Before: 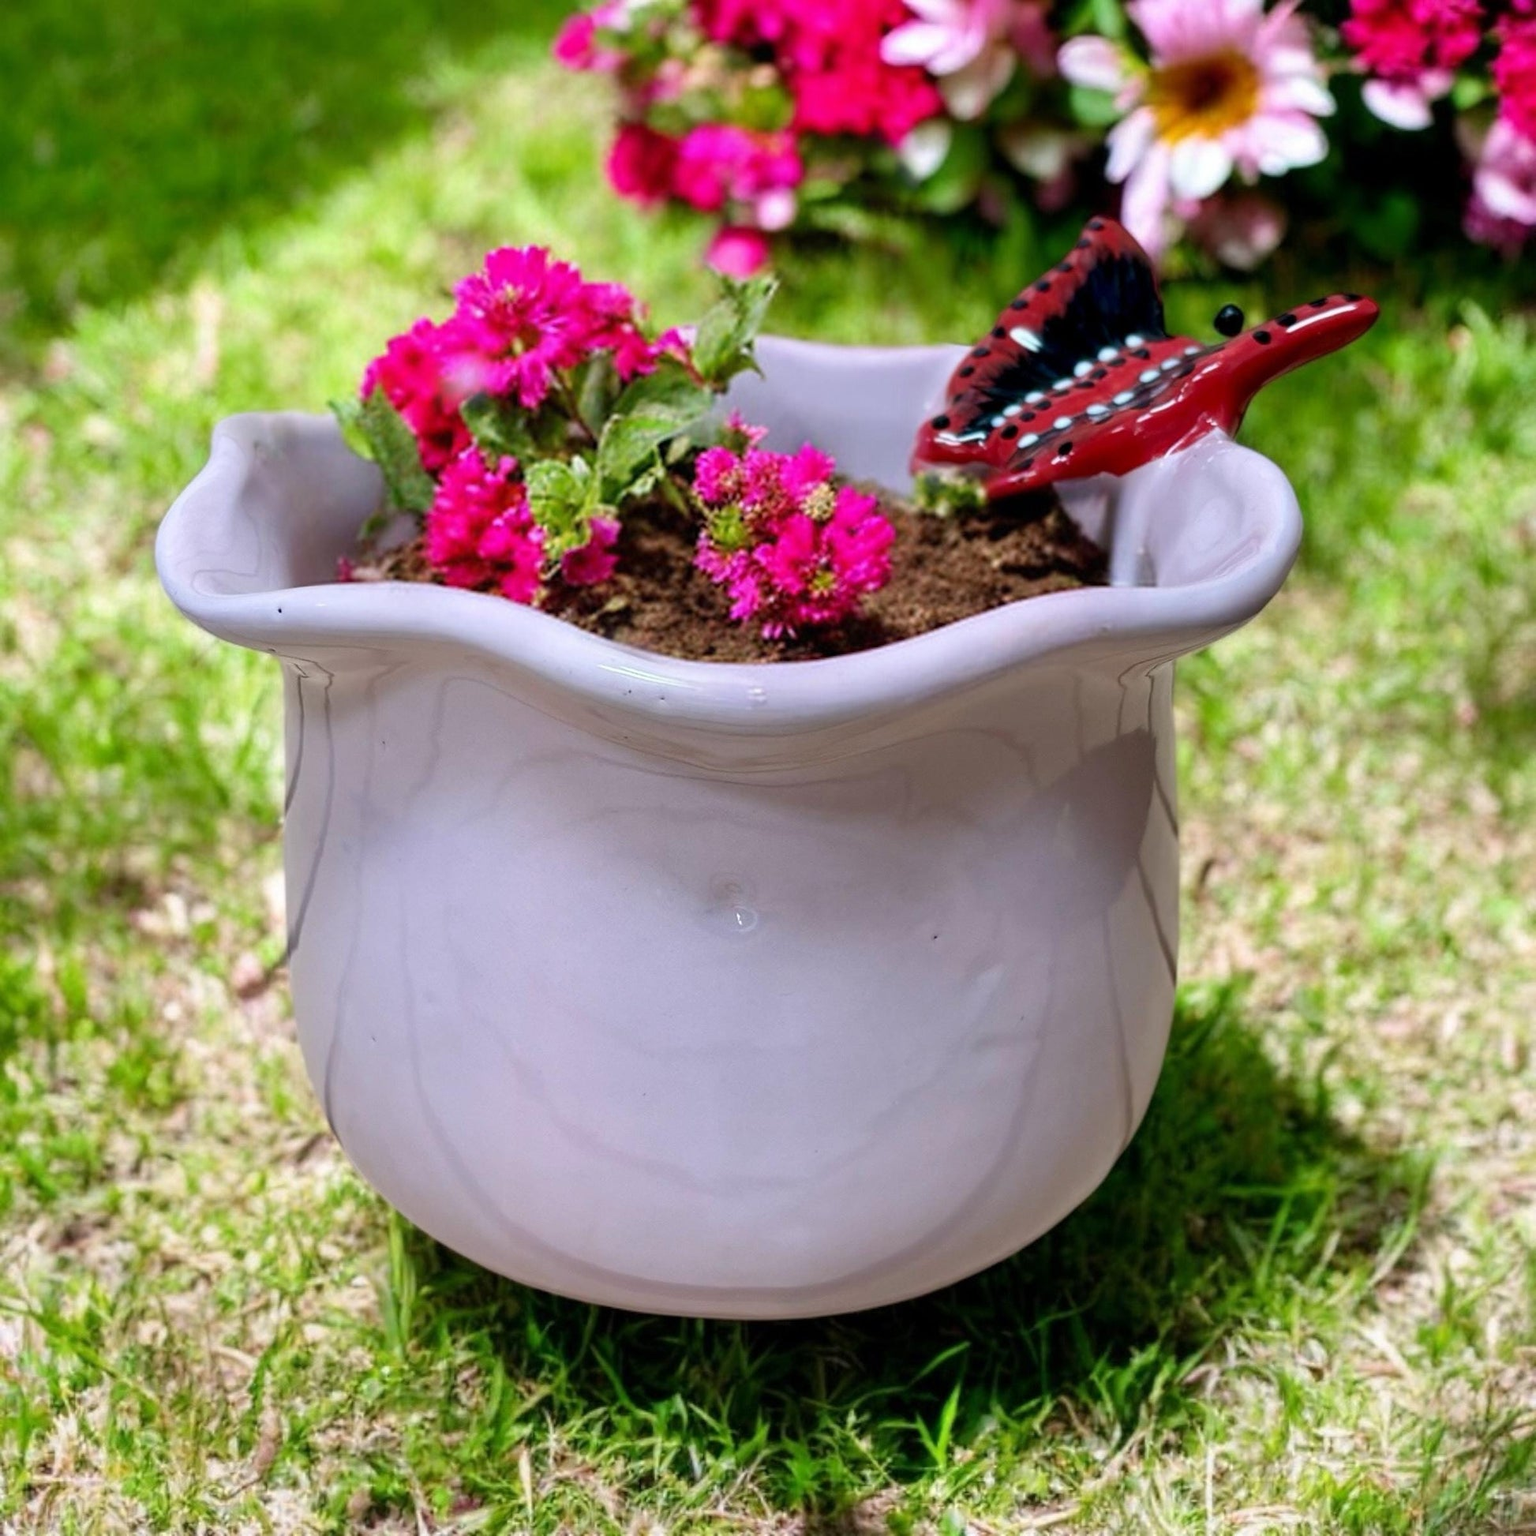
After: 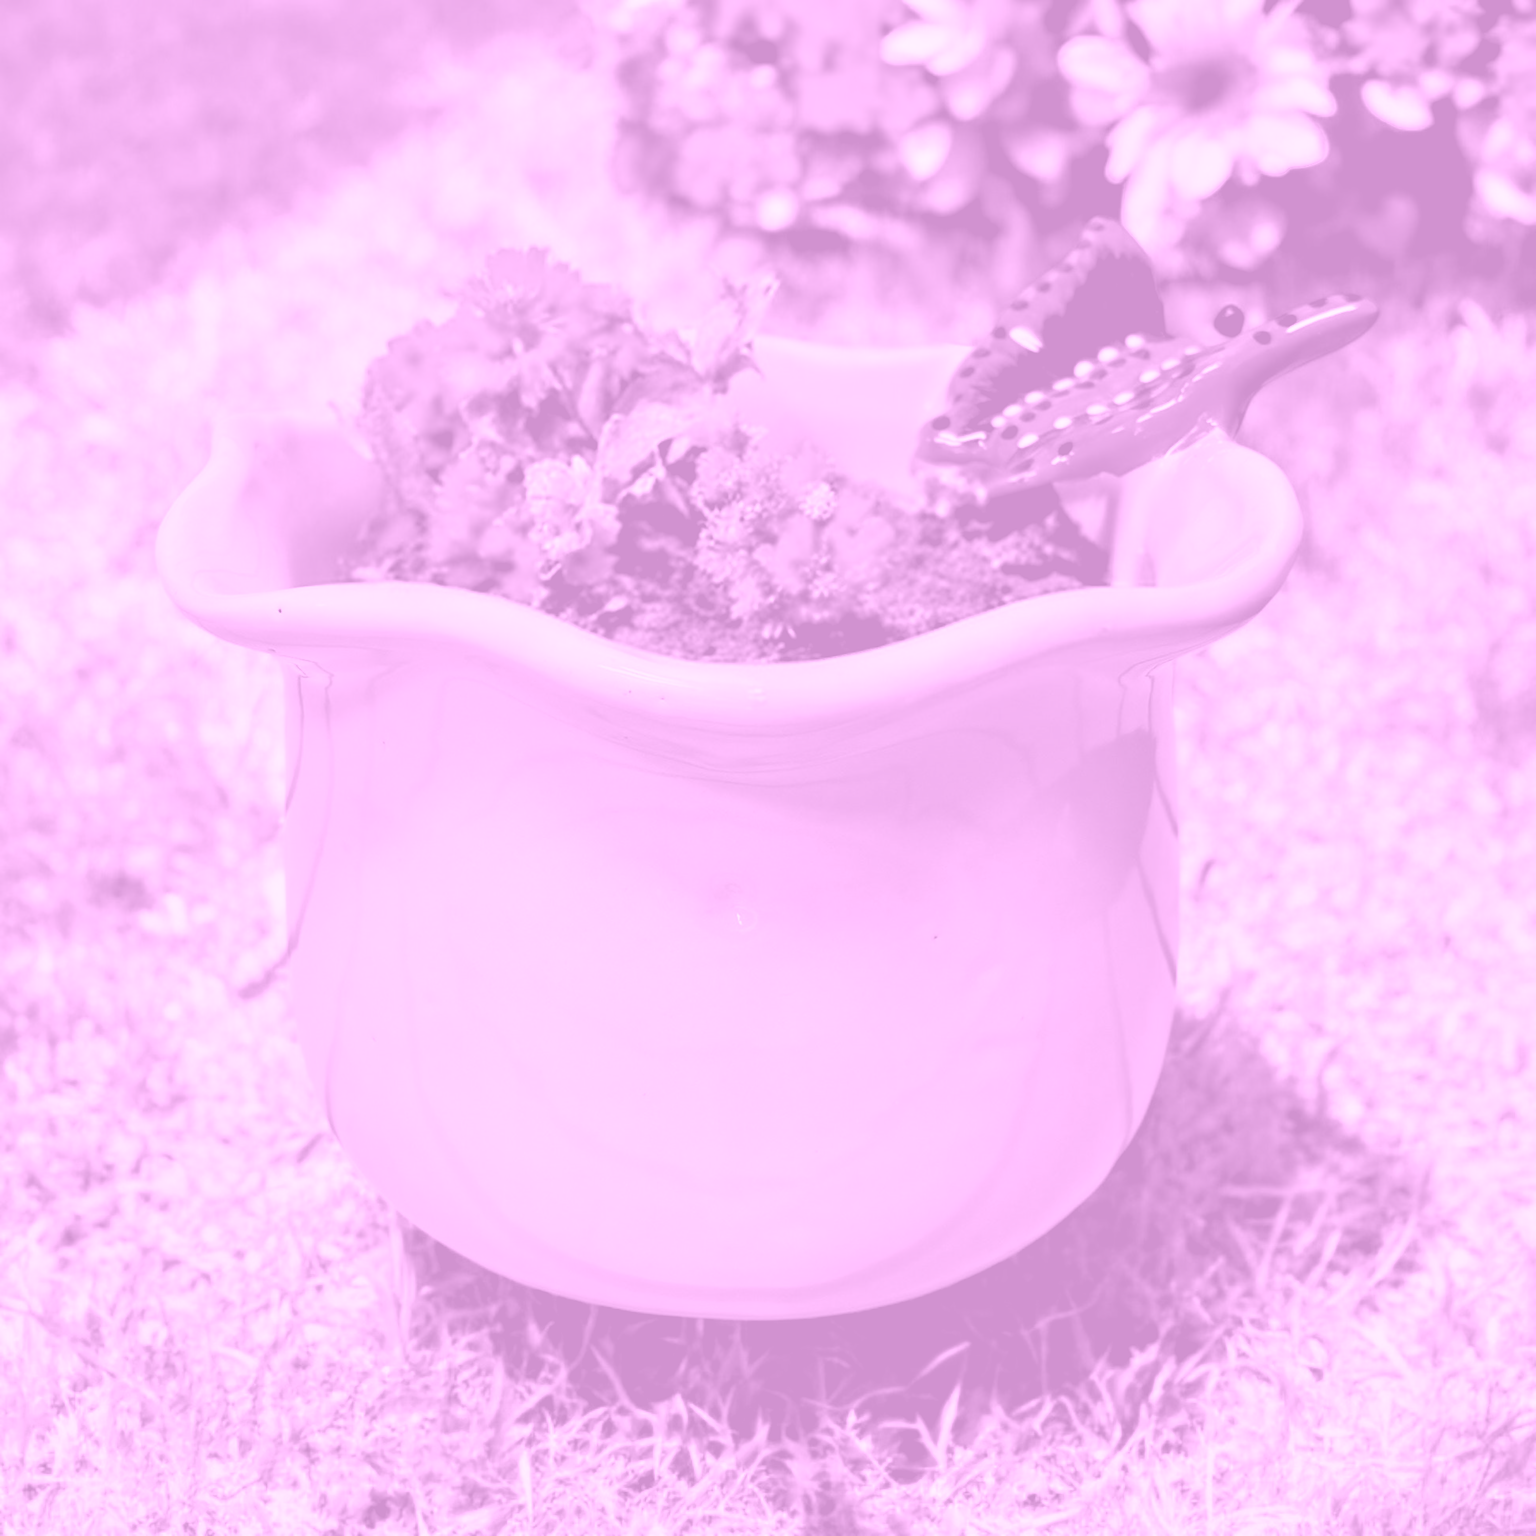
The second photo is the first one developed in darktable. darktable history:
contrast equalizer: y [[0.513, 0.565, 0.608, 0.562, 0.512, 0.5], [0.5 ×6], [0.5, 0.5, 0.5, 0.528, 0.598, 0.658], [0 ×6], [0 ×6]]
colorize: hue 331.2°, saturation 75%, source mix 30.28%, lightness 70.52%, version 1
tone equalizer: on, module defaults
